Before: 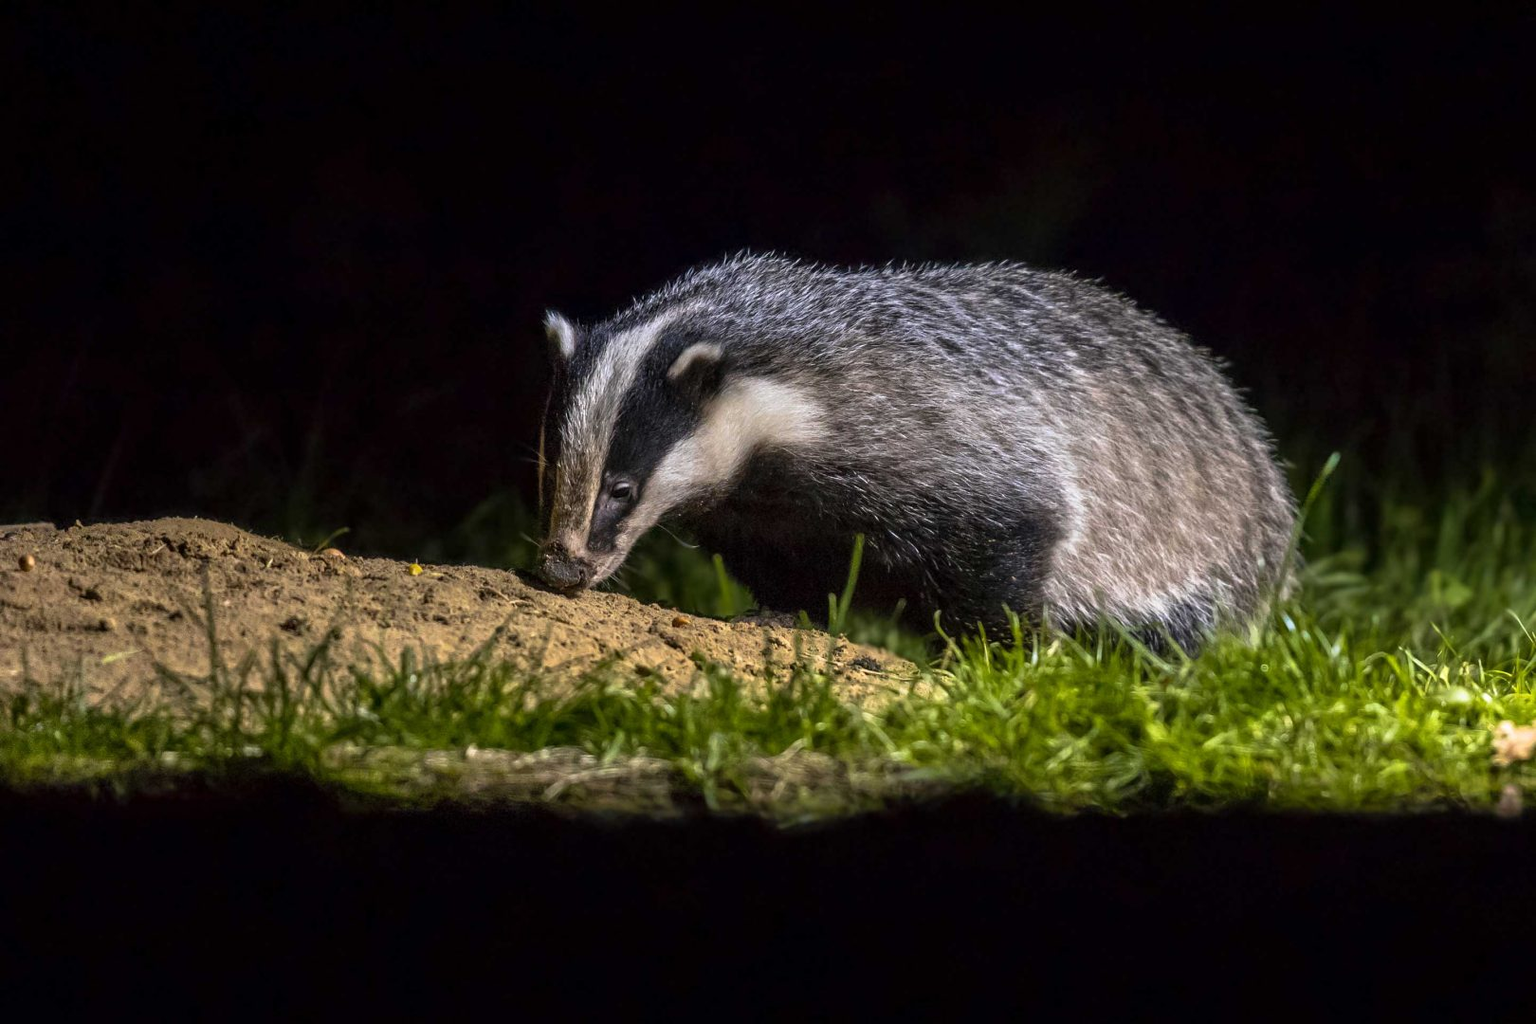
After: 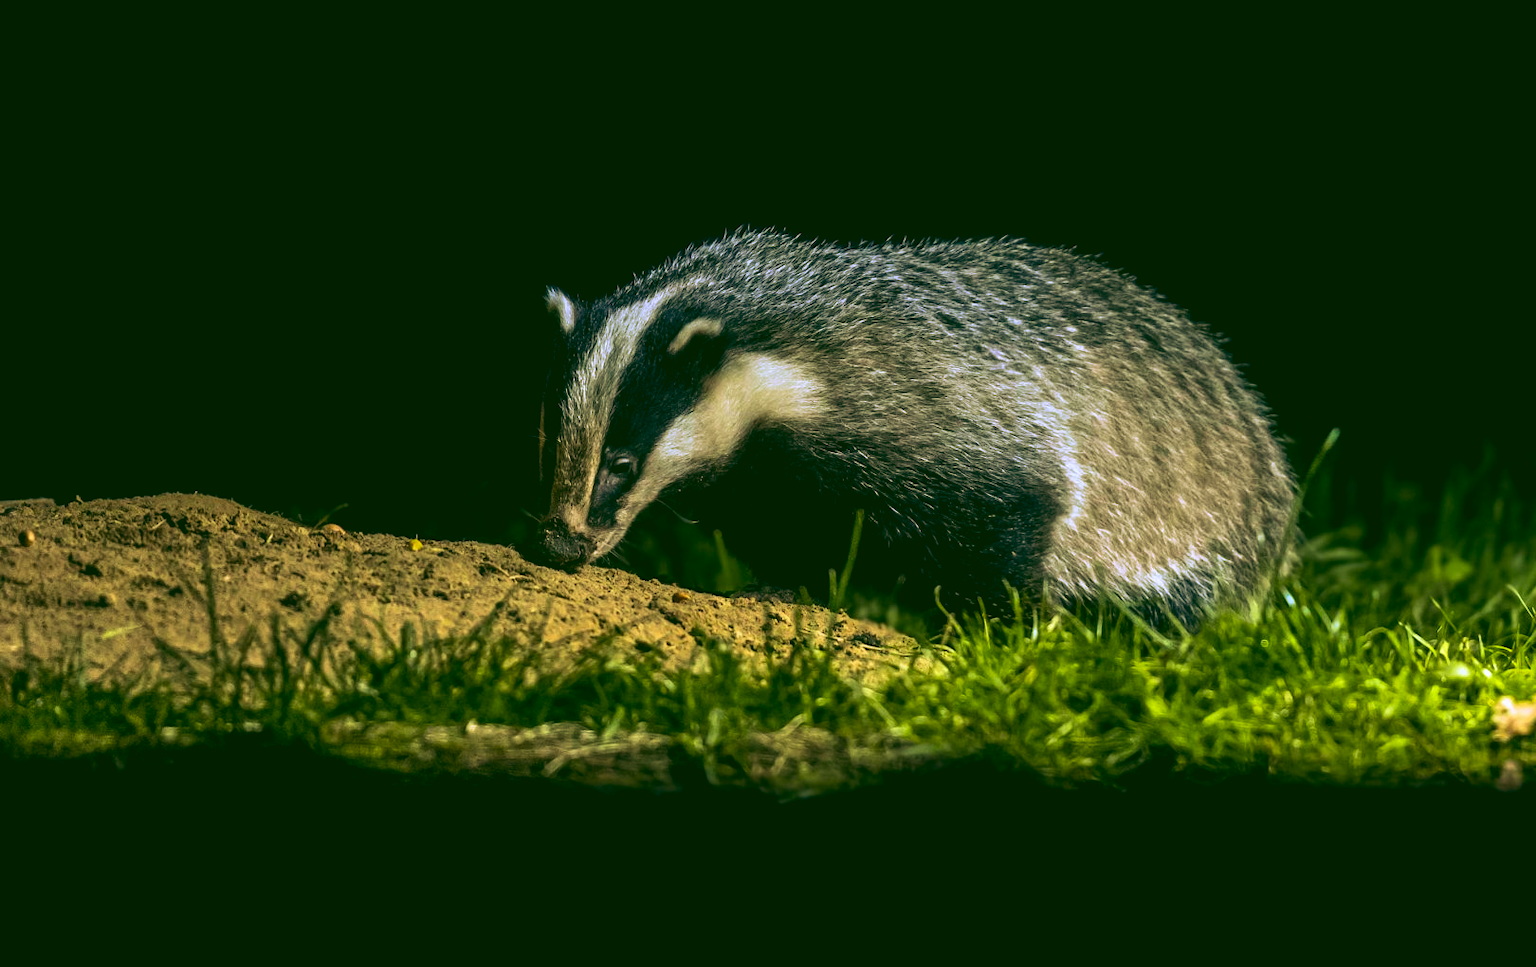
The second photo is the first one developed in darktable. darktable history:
crop and rotate: top 2.479%, bottom 3.018%
rgb curve: curves: ch0 [(0.123, 0.061) (0.995, 0.887)]; ch1 [(0.06, 0.116) (1, 0.906)]; ch2 [(0, 0) (0.824, 0.69) (1, 1)], mode RGB, independent channels, compensate middle gray true
color balance: on, module defaults
velvia: on, module defaults
contrast brightness saturation: contrast 0.08, saturation 0.2
tone equalizer: -8 EV -0.417 EV, -7 EV -0.389 EV, -6 EV -0.333 EV, -5 EV -0.222 EV, -3 EV 0.222 EV, -2 EV 0.333 EV, -1 EV 0.389 EV, +0 EV 0.417 EV, edges refinement/feathering 500, mask exposure compensation -1.57 EV, preserve details no
